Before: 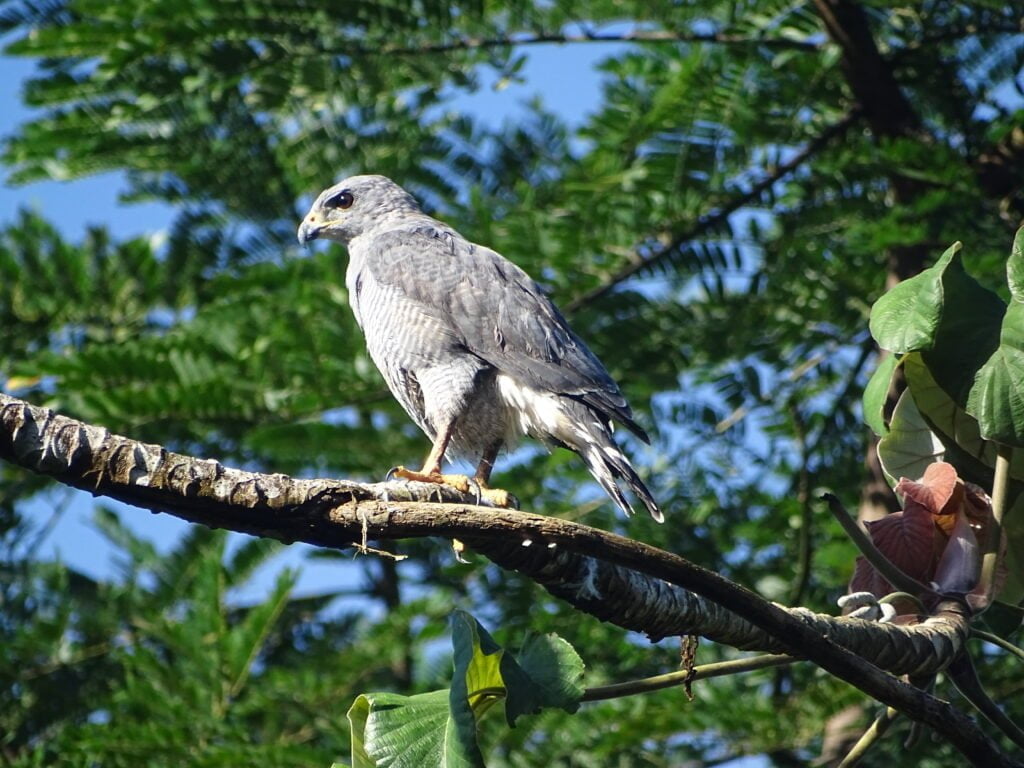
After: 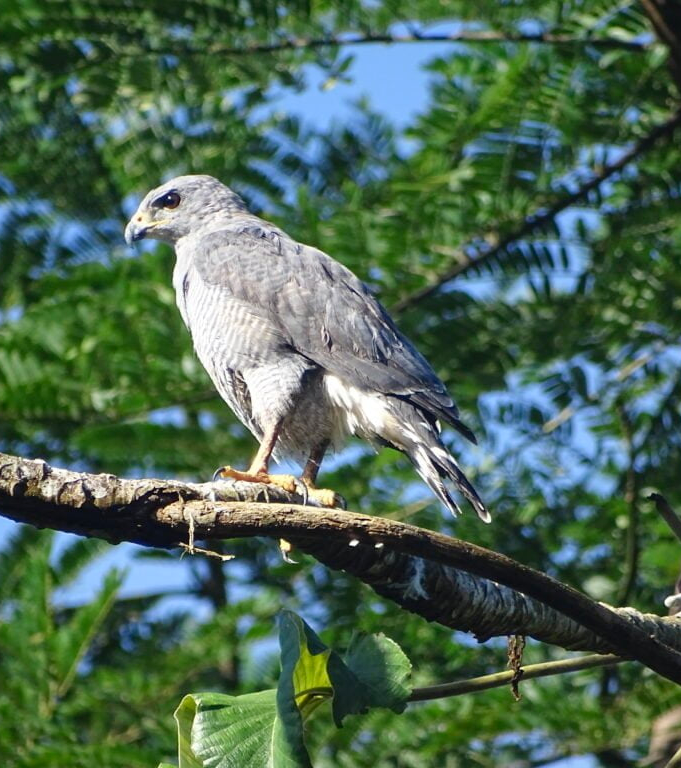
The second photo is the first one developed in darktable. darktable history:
levels: levels [0, 0.478, 1]
crop: left 16.899%, right 16.556%
